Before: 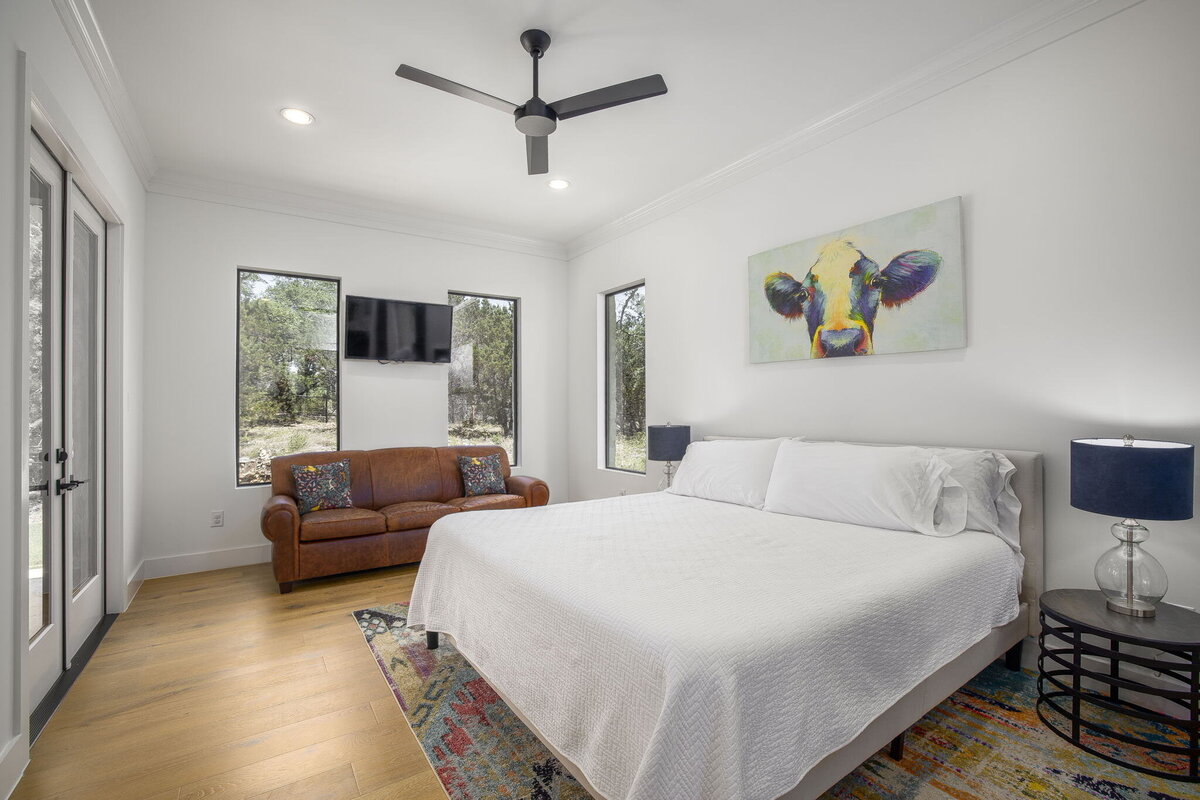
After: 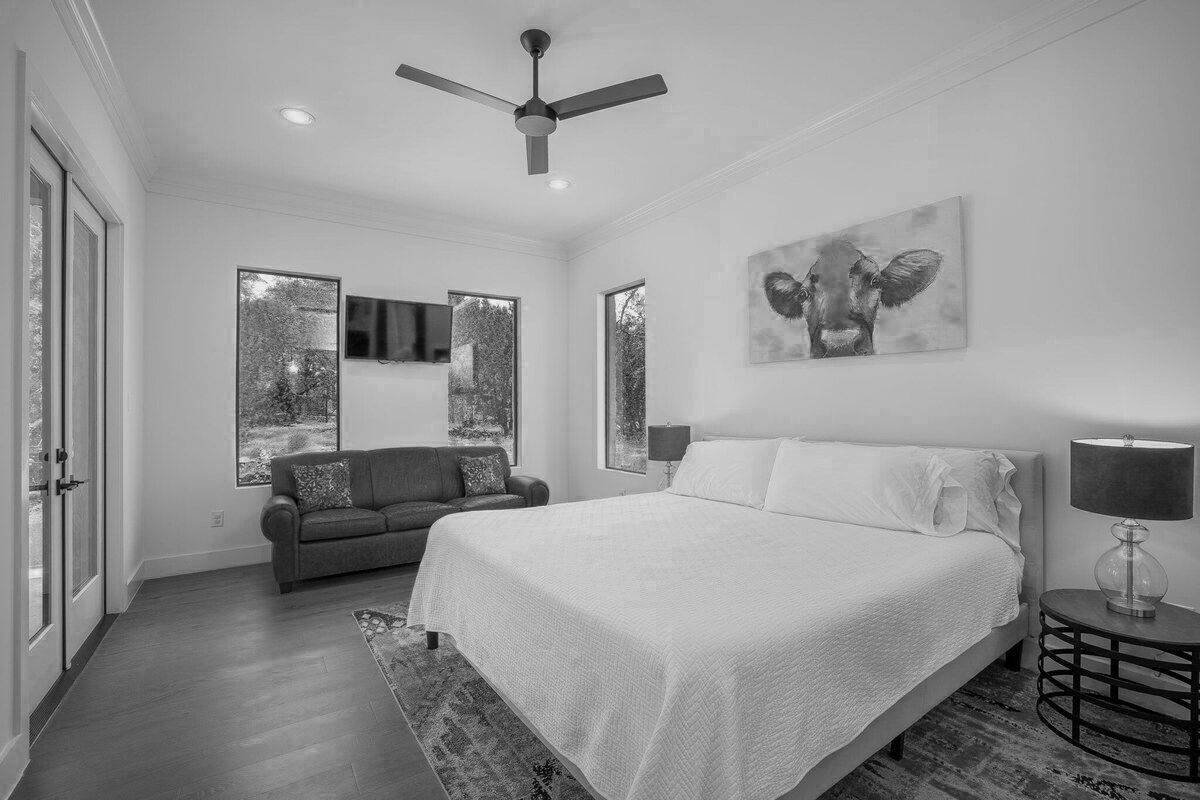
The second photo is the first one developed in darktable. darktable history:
exposure: compensate highlight preservation false
tone equalizer: on, module defaults
color zones: curves: ch0 [(0.287, 0.048) (0.493, 0.484) (0.737, 0.816)]; ch1 [(0, 0) (0.143, 0) (0.286, 0) (0.429, 0) (0.571, 0) (0.714, 0) (0.857, 0)]
color balance: contrast -15%
